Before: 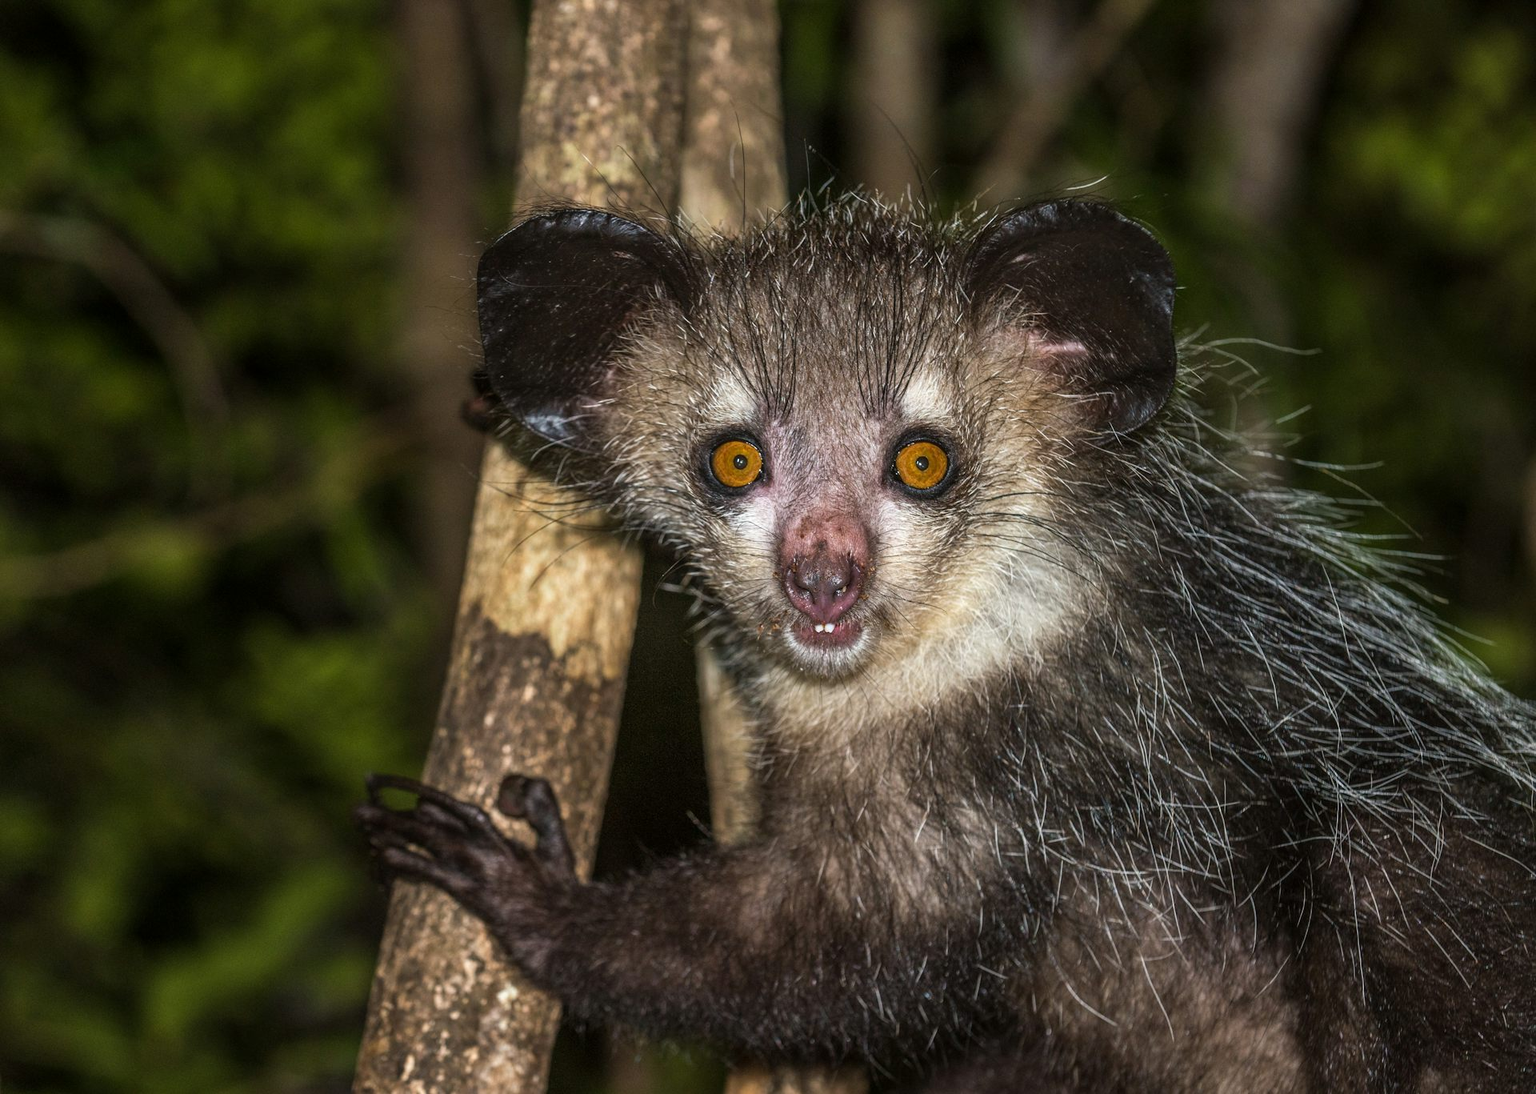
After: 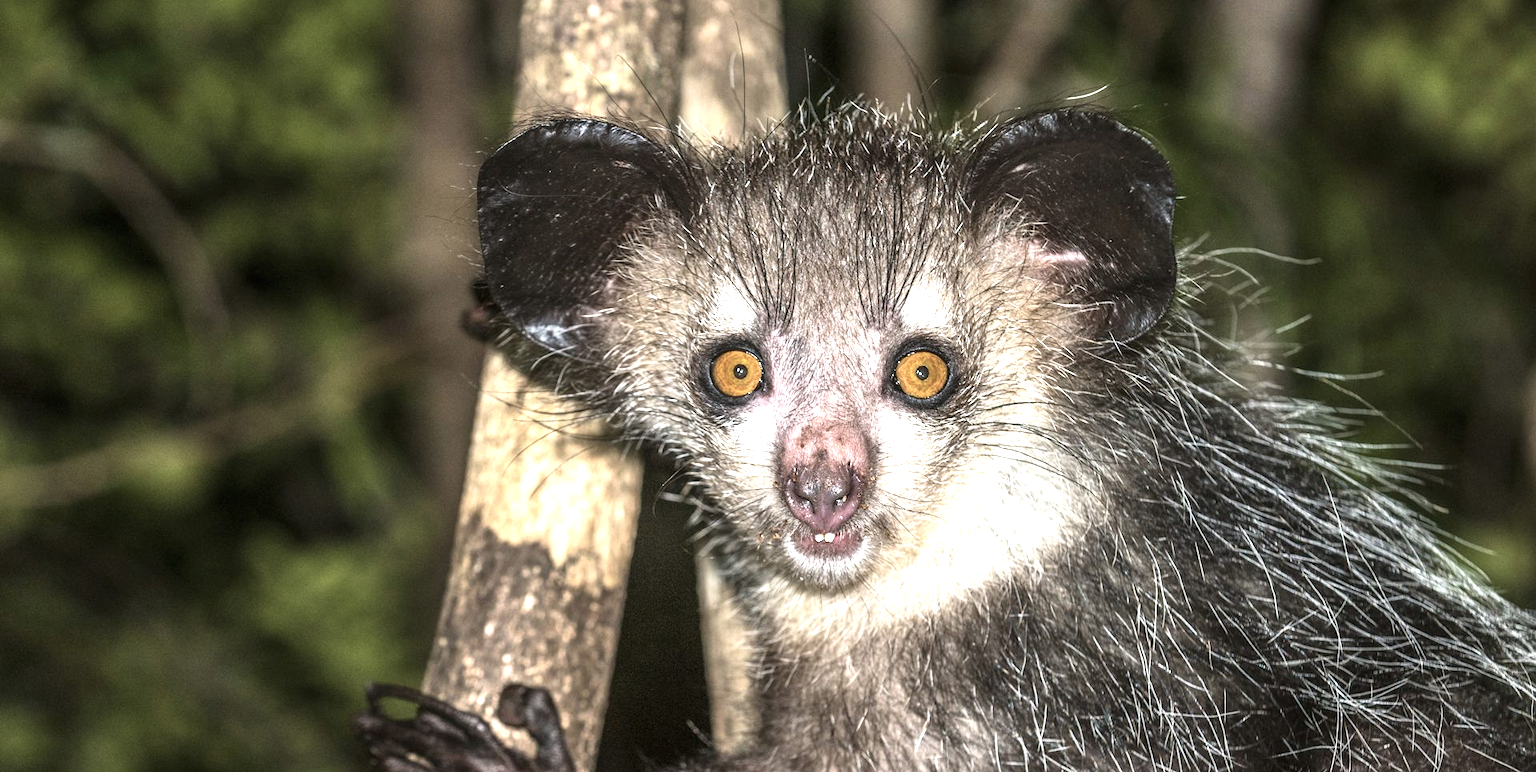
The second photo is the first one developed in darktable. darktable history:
contrast brightness saturation: contrast 0.1, saturation -0.36
crop and rotate: top 8.293%, bottom 20.996%
exposure: black level correction 0, exposure 1.4 EV, compensate highlight preservation false
